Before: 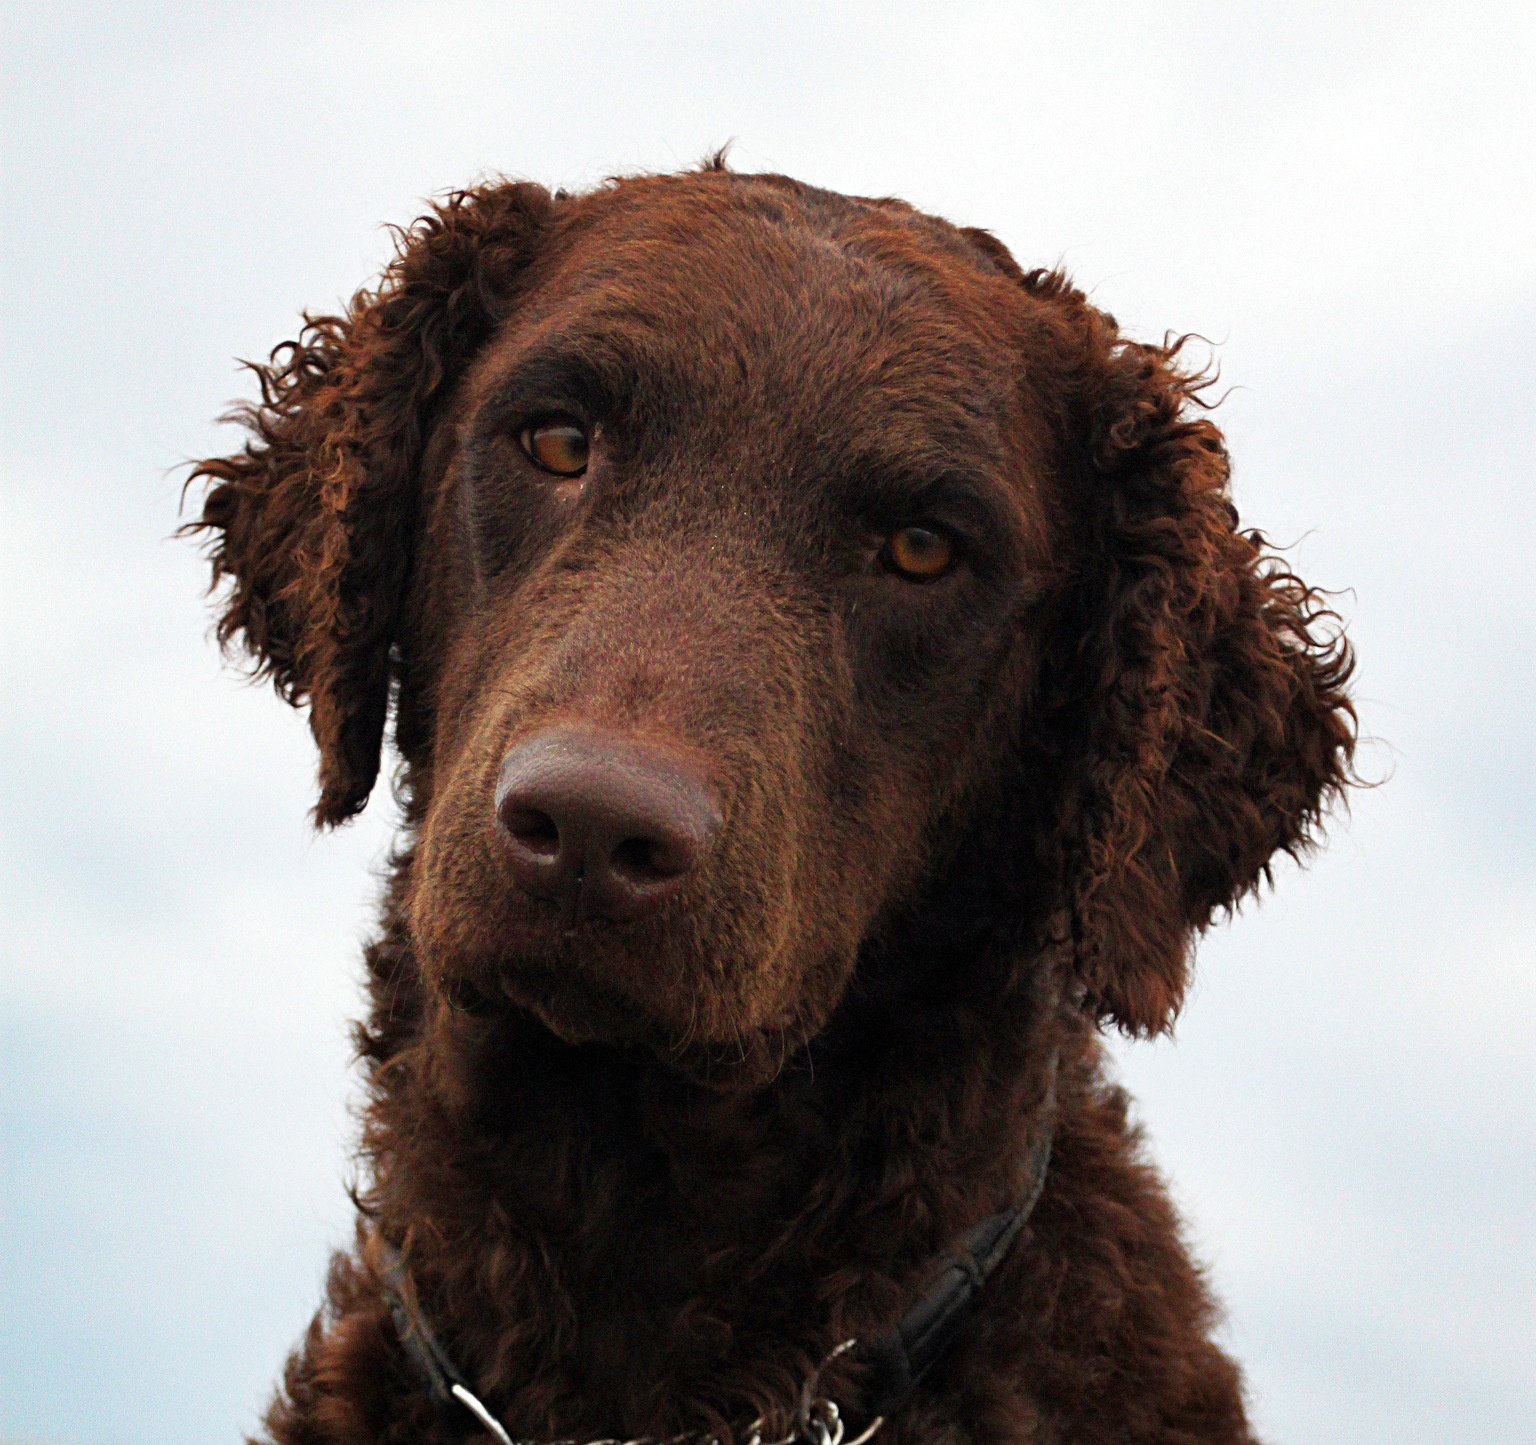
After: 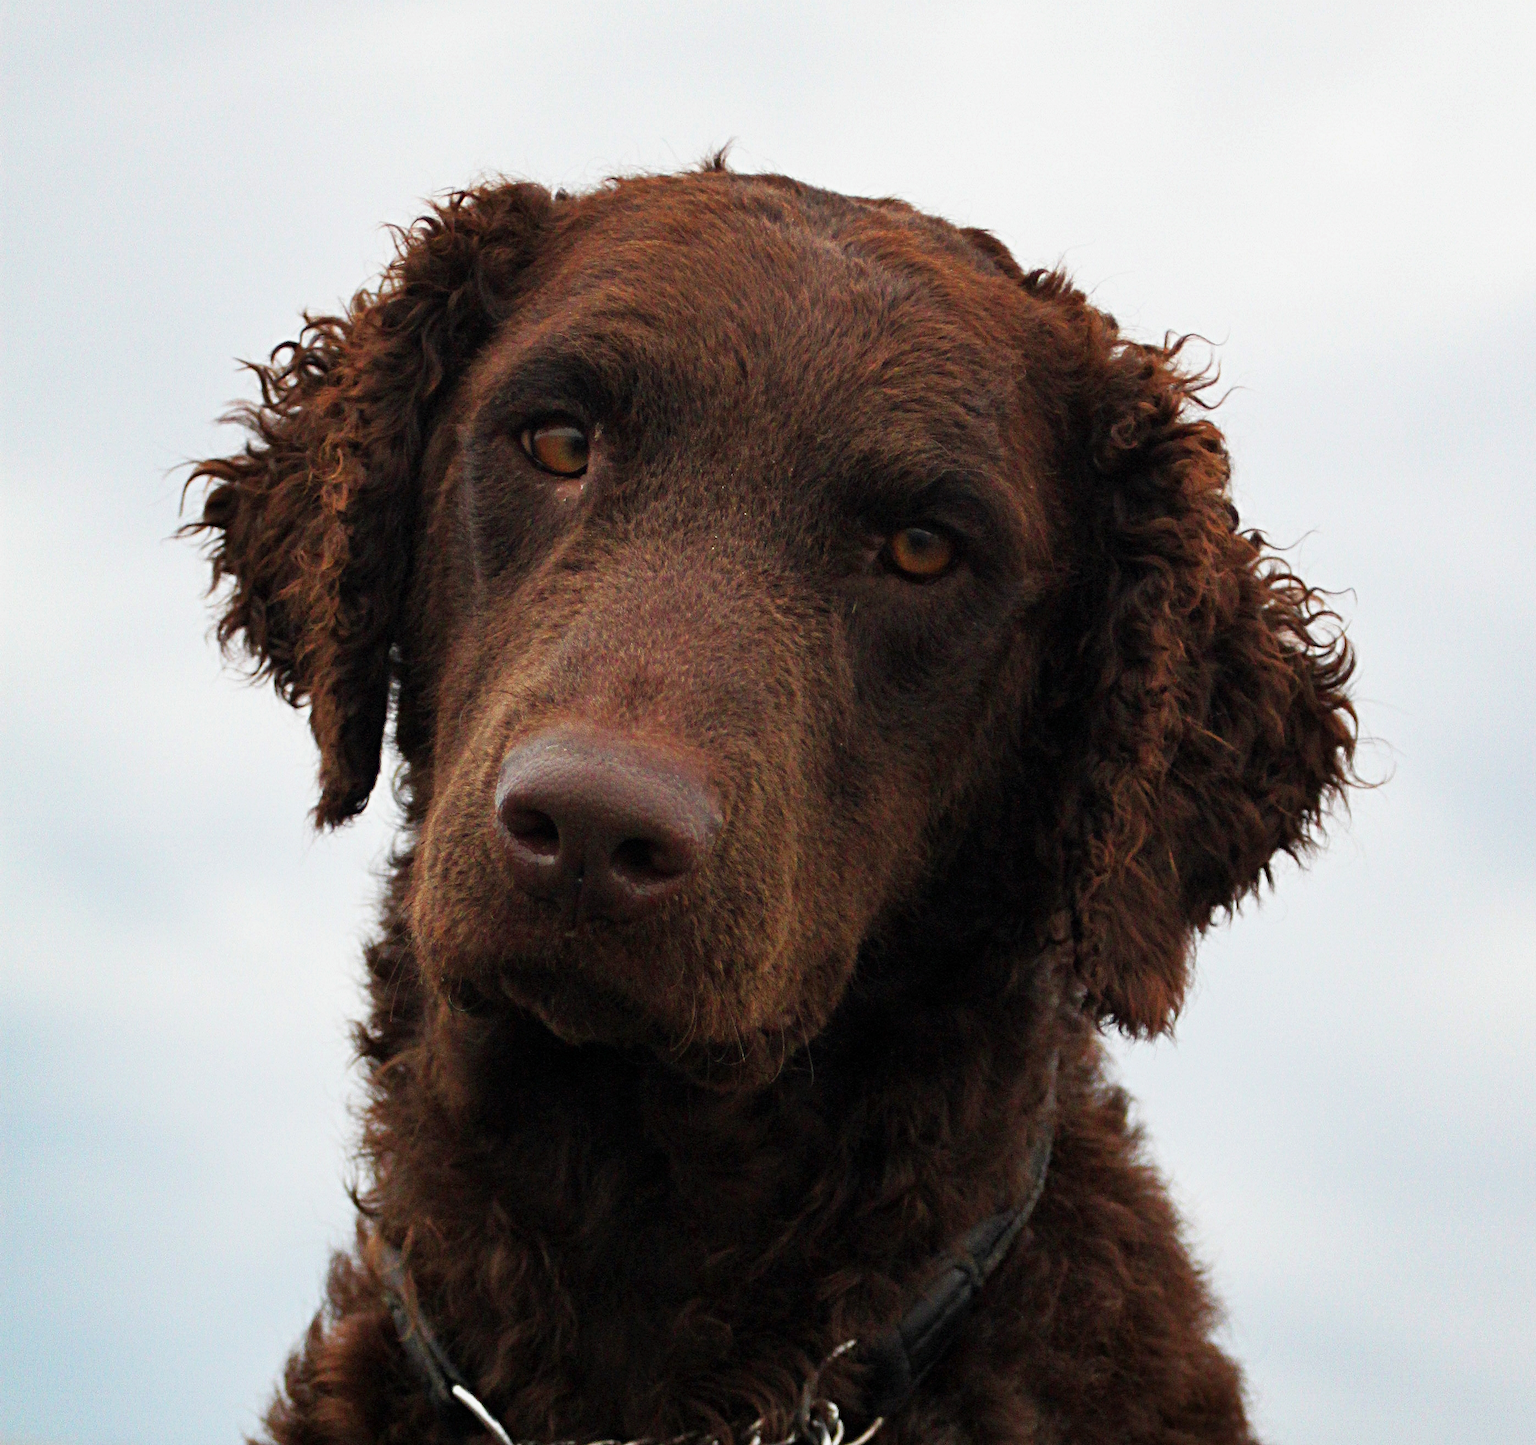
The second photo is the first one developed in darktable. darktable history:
exposure: exposure -0.115 EV, compensate highlight preservation false
